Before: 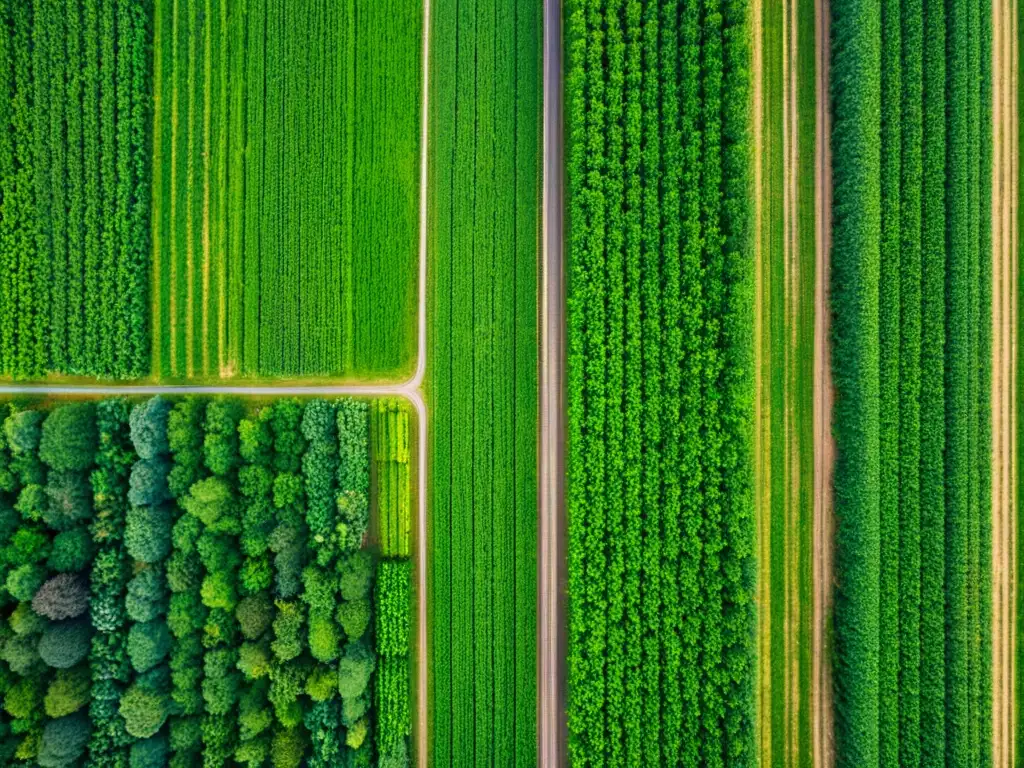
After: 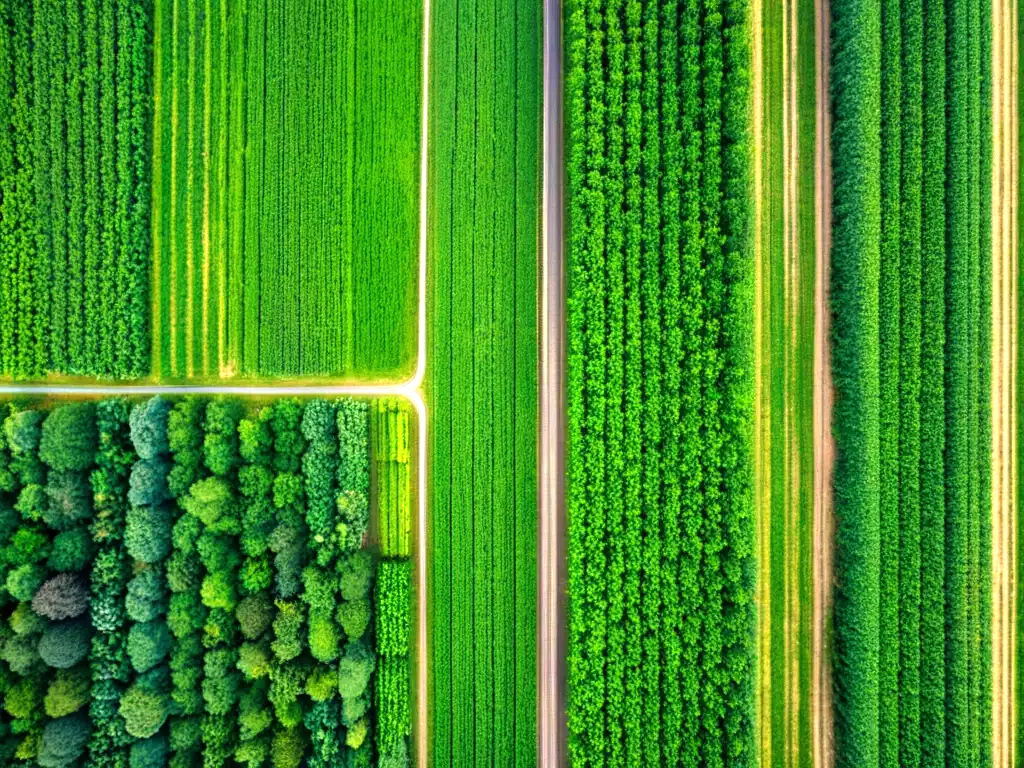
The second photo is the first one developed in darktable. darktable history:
tone equalizer: -8 EV -0.716 EV, -7 EV -0.701 EV, -6 EV -0.594 EV, -5 EV -0.388 EV, -3 EV 0.382 EV, -2 EV 0.6 EV, -1 EV 0.695 EV, +0 EV 0.723 EV
